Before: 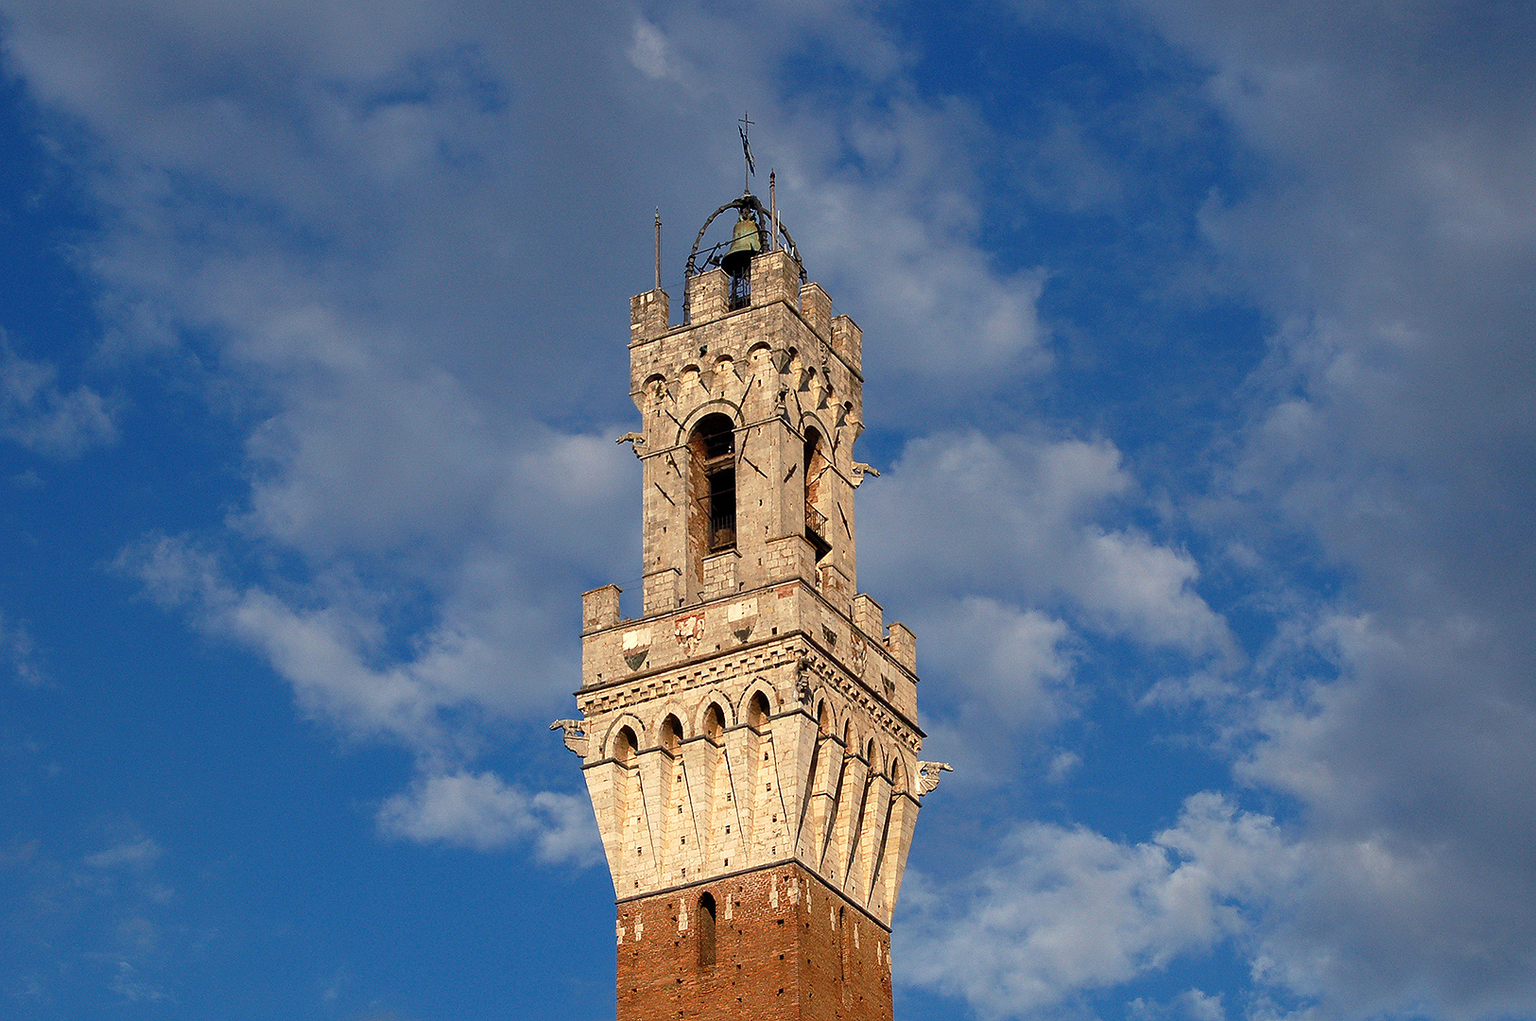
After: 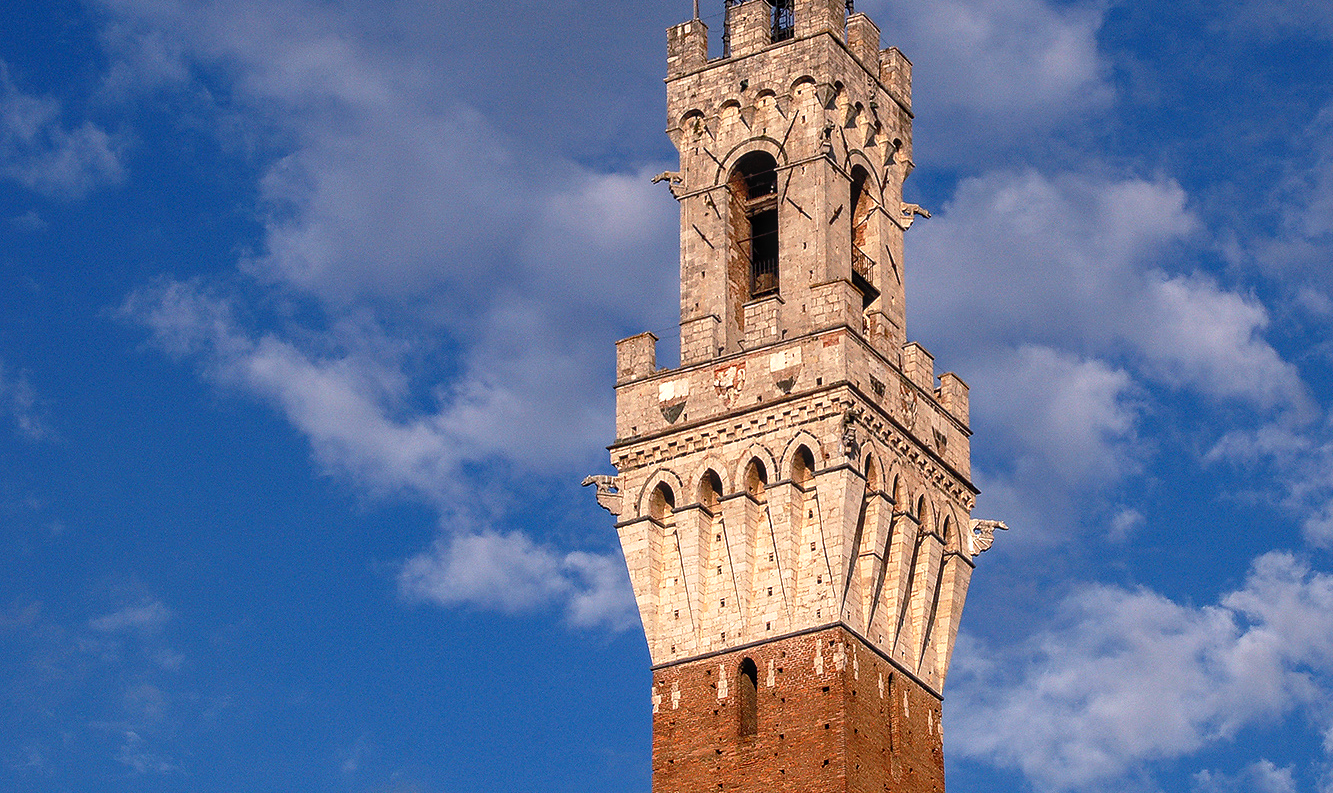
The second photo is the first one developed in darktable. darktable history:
white balance: red 1.05, blue 1.072
local contrast: on, module defaults
crop: top 26.531%, right 17.959%
